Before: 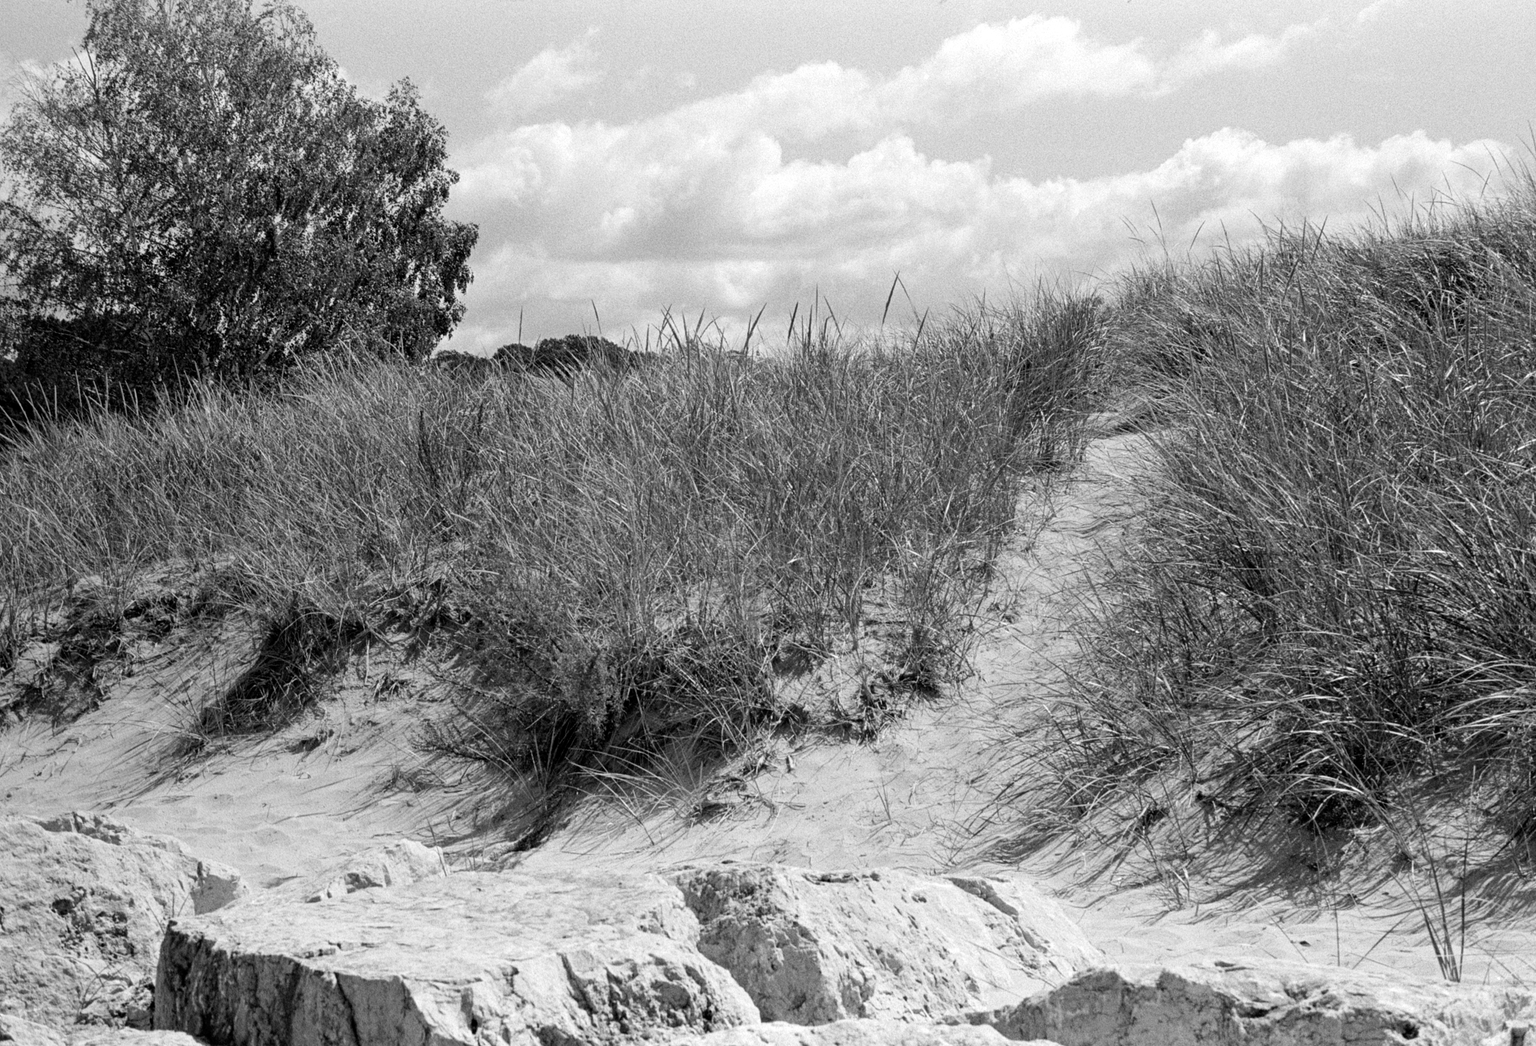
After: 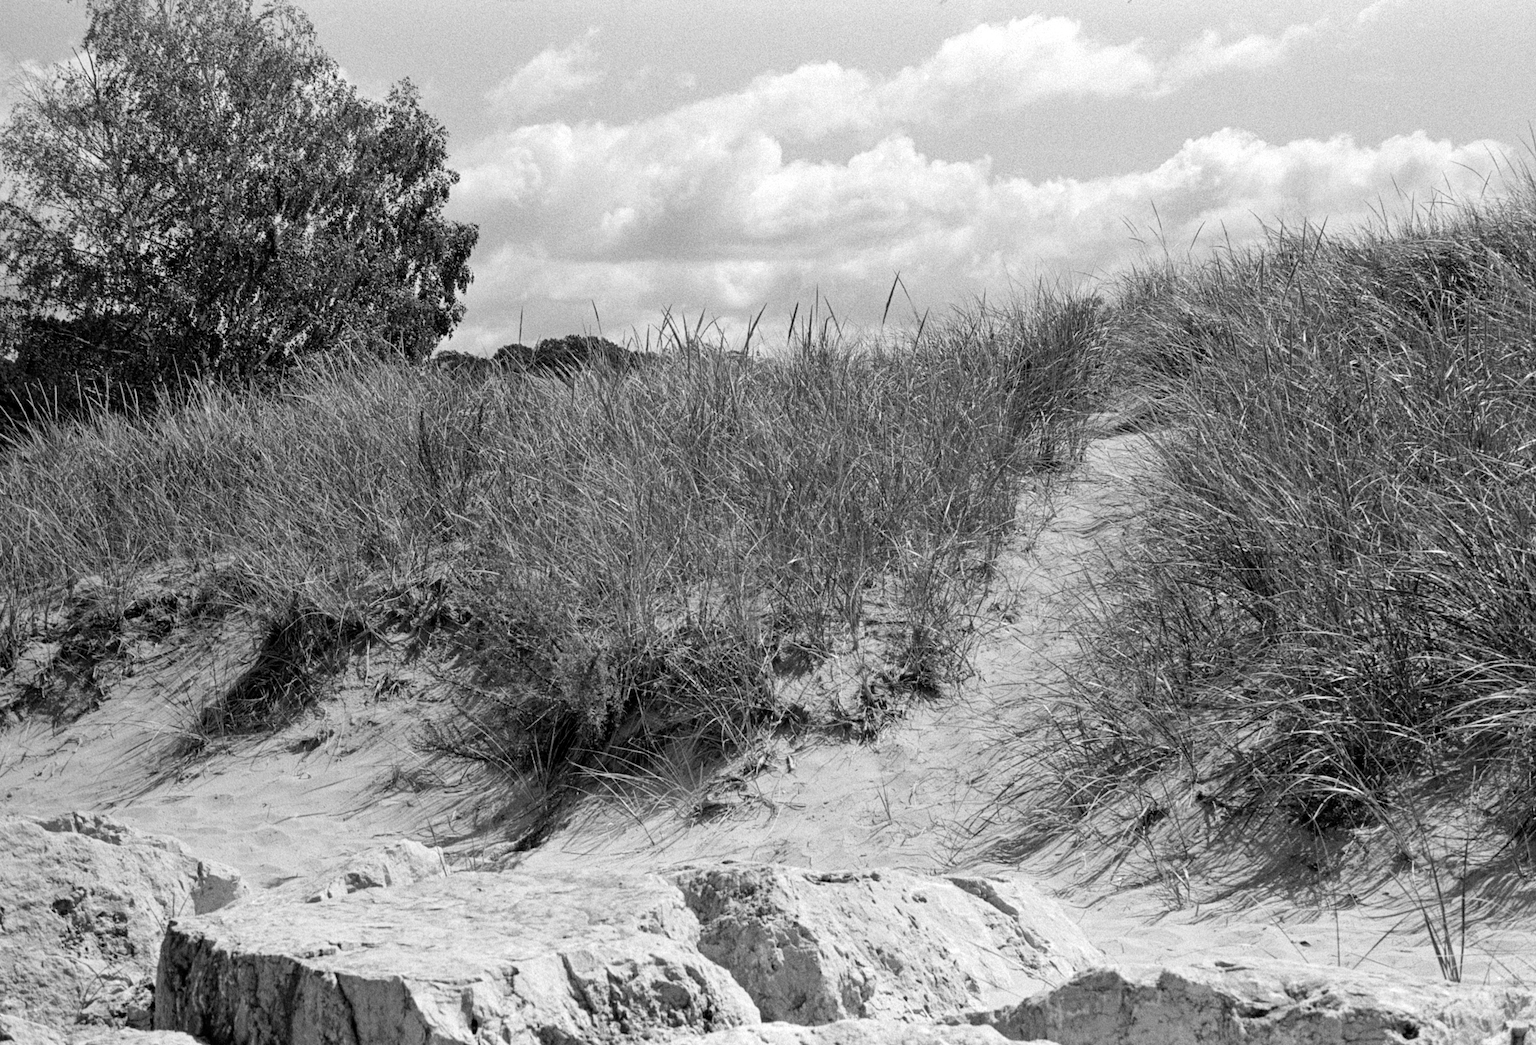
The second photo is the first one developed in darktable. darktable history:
shadows and highlights: shadows 37.53, highlights -27.1, soften with gaussian
